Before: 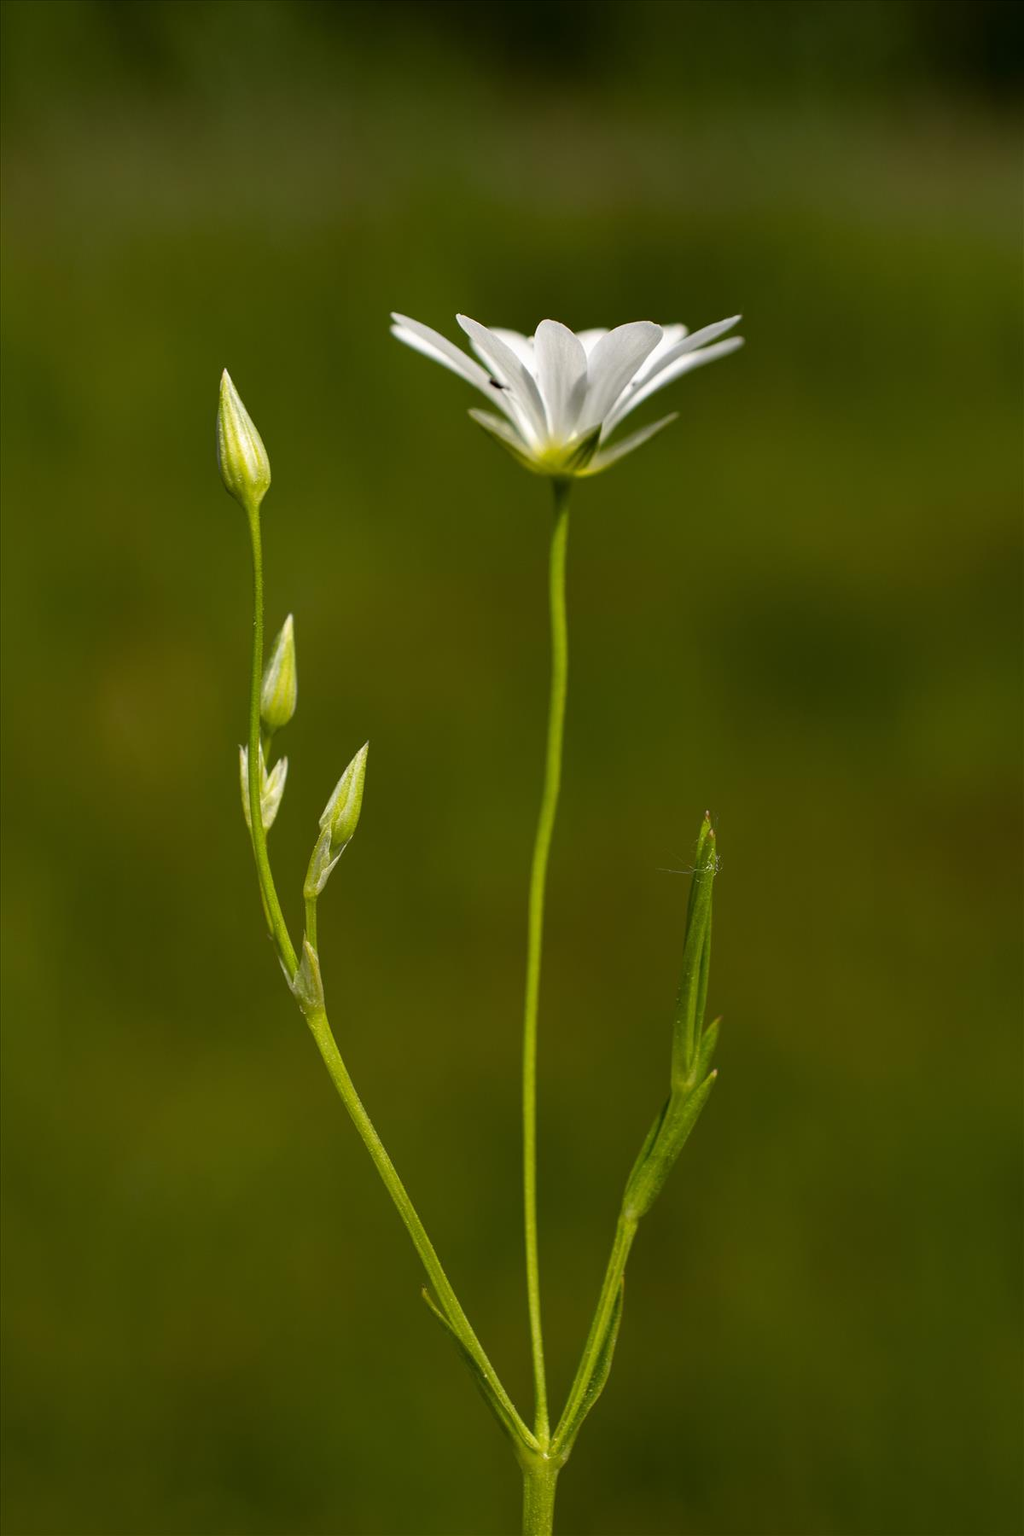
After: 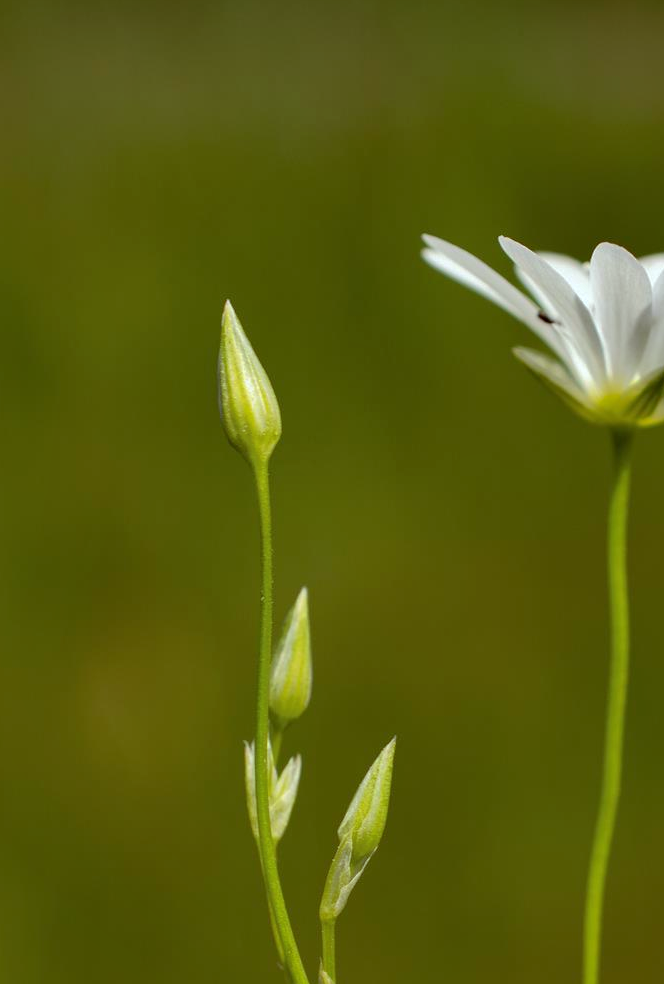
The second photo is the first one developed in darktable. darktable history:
crop and rotate: left 3.055%, top 7.366%, right 41.572%, bottom 37.928%
color correction: highlights a* -5.11, highlights b* -3.63, shadows a* 3.82, shadows b* 4.14
exposure: compensate highlight preservation false
shadows and highlights: on, module defaults
